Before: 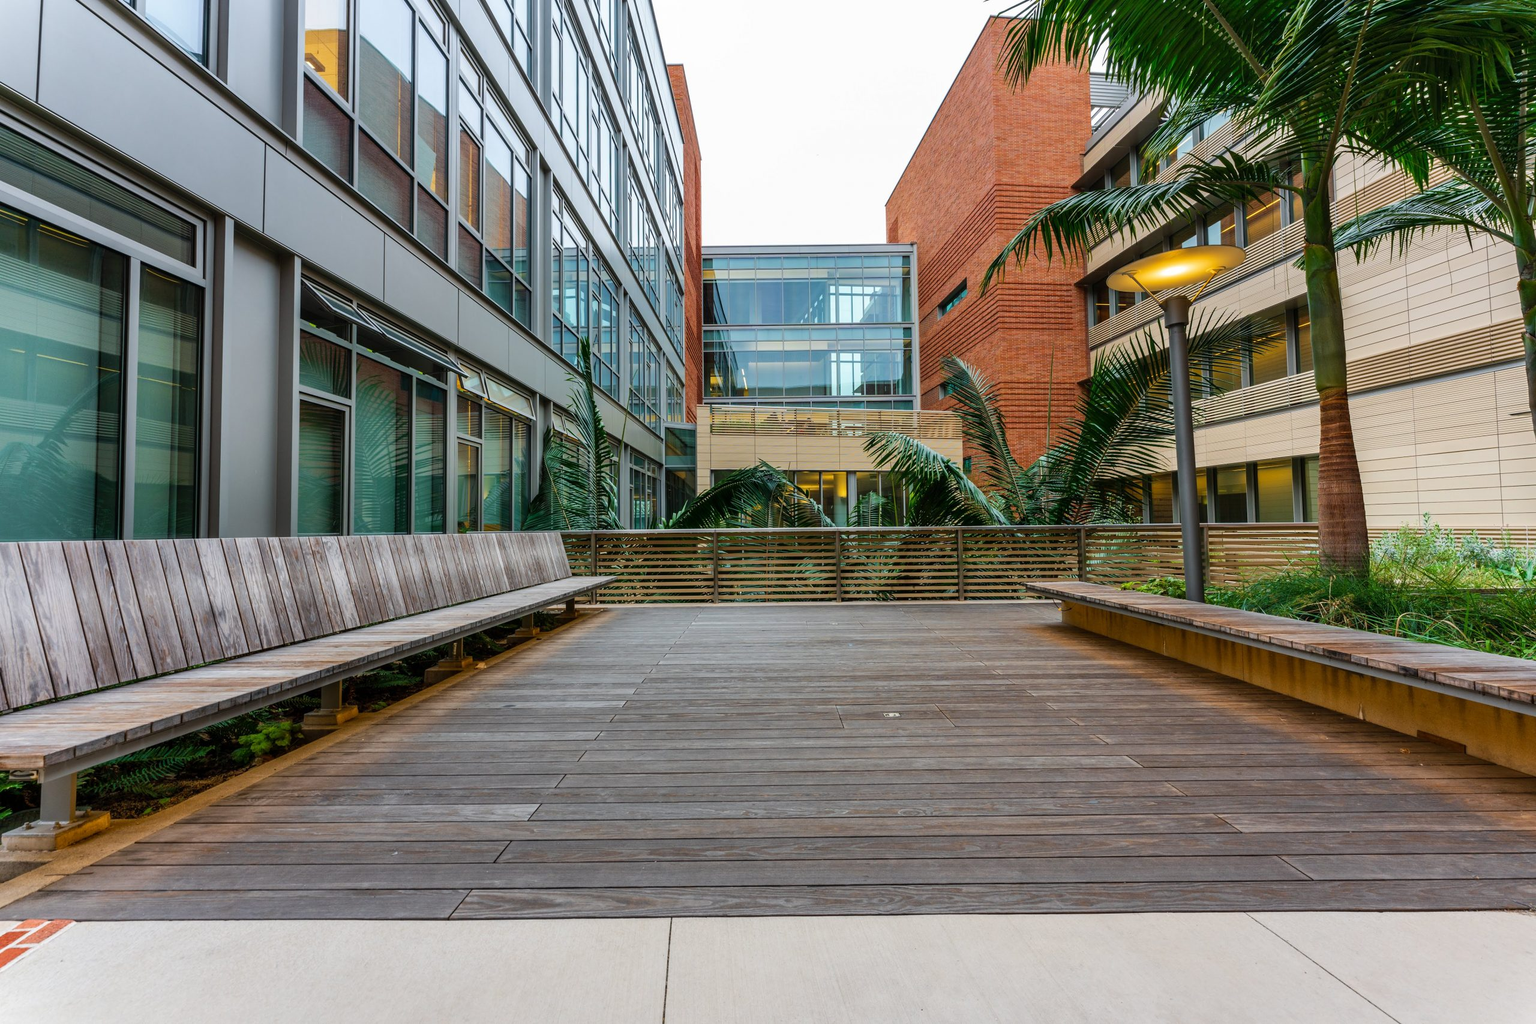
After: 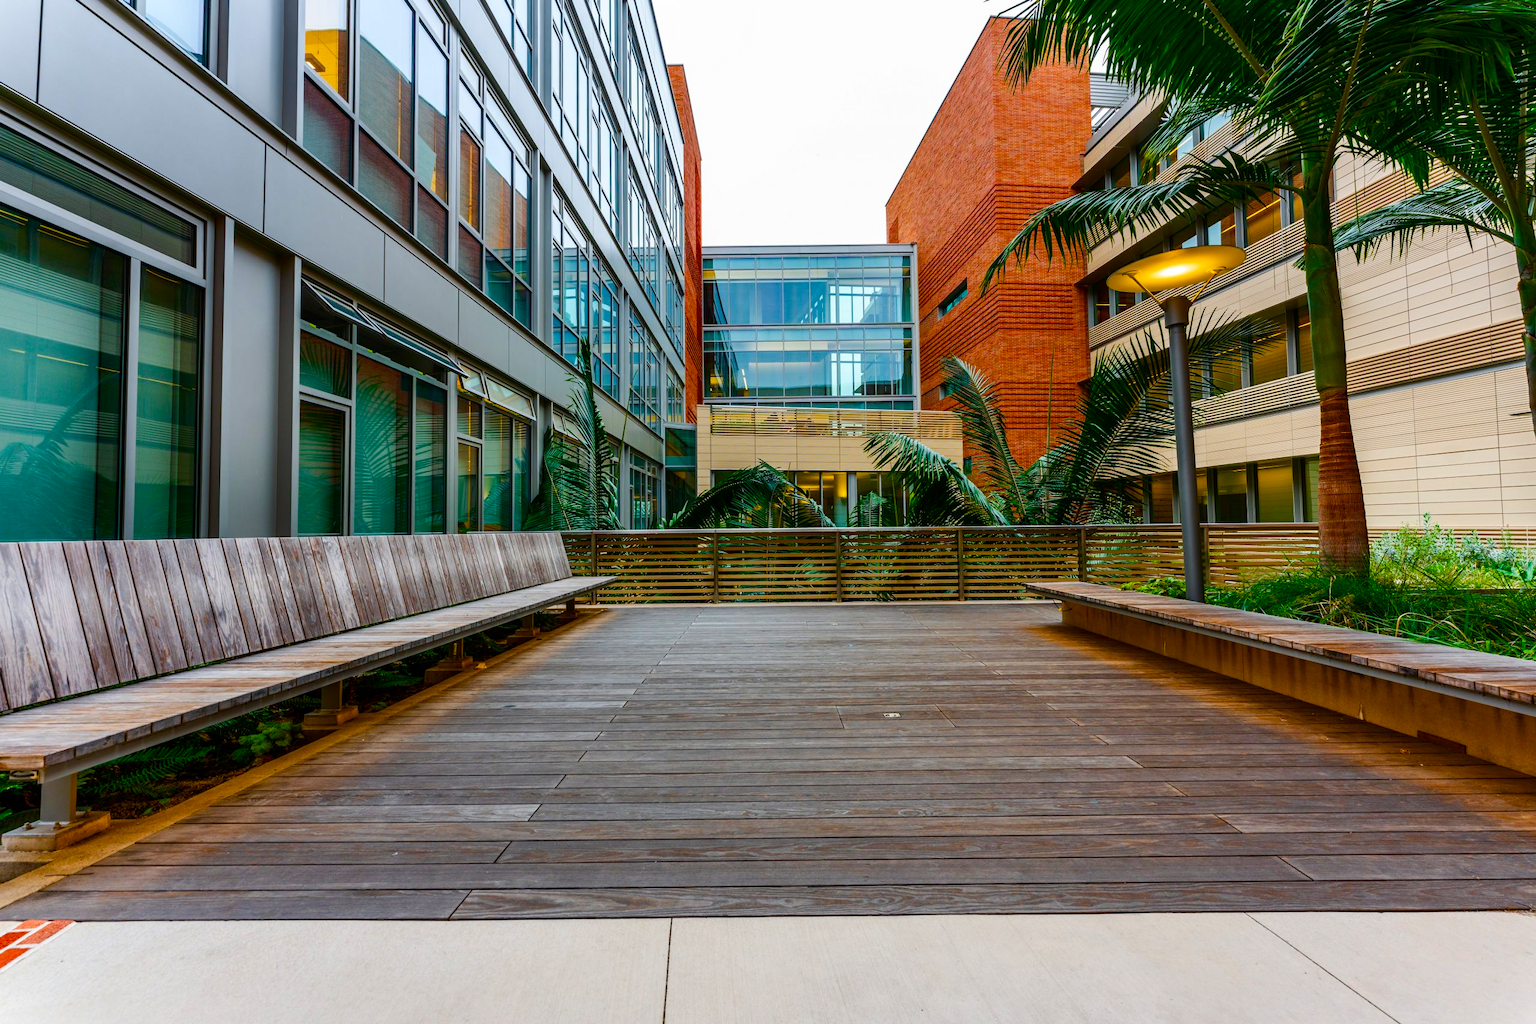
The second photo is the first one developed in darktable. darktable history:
contrast brightness saturation: contrast 0.13, brightness -0.05, saturation 0.16
color balance rgb: perceptual saturation grading › global saturation 35%, perceptual saturation grading › highlights -25%, perceptual saturation grading › shadows 50%
